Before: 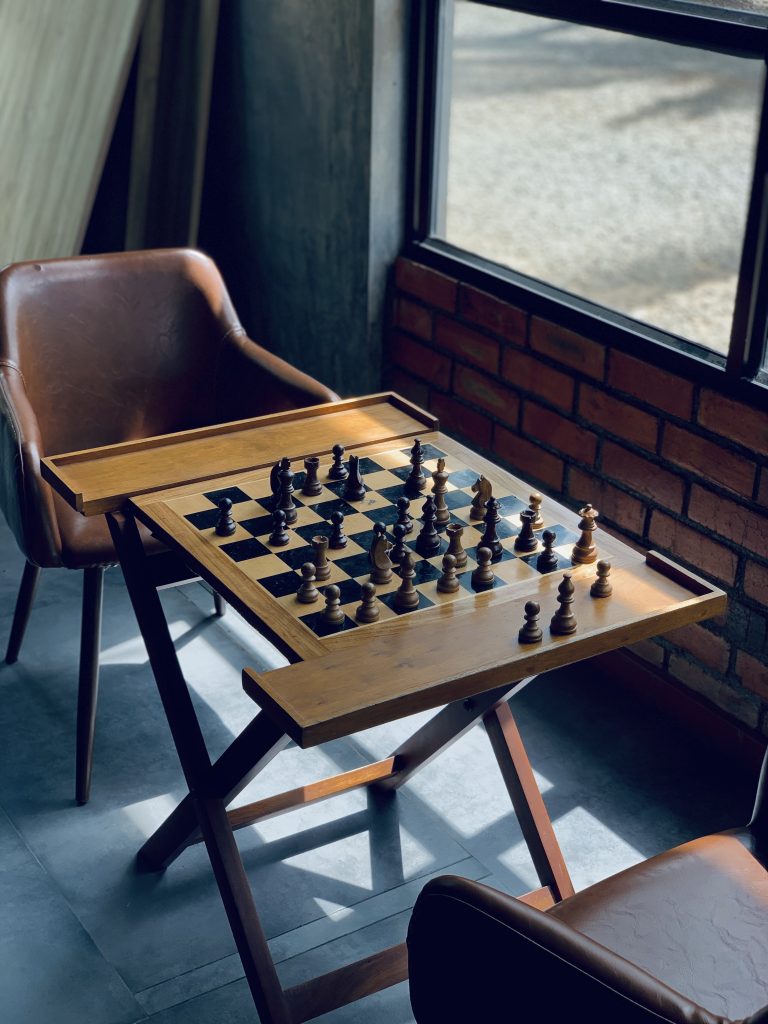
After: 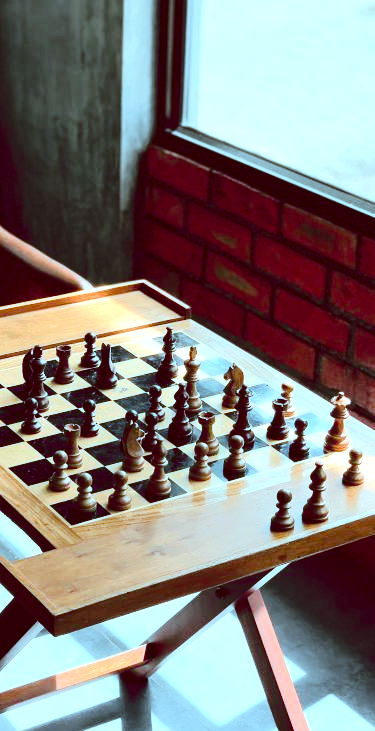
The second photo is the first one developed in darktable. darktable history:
tone curve: curves: ch0 [(0, 0.032) (0.094, 0.08) (0.265, 0.208) (0.41, 0.417) (0.498, 0.496) (0.638, 0.673) (0.819, 0.841) (0.96, 0.899)]; ch1 [(0, 0) (0.161, 0.092) (0.37, 0.302) (0.417, 0.434) (0.495, 0.498) (0.576, 0.589) (0.725, 0.765) (1, 1)]; ch2 [(0, 0) (0.352, 0.403) (0.45, 0.469) (0.521, 0.515) (0.59, 0.579) (1, 1)], color space Lab, independent channels, preserve colors none
color balance rgb: linear chroma grading › global chroma 15.135%, perceptual saturation grading › global saturation 20%, perceptual saturation grading › highlights -50.367%, perceptual saturation grading › shadows 30.228%, perceptual brilliance grading › global brilliance 4.495%, global vibrance 14.521%
color correction: highlights a* -14.38, highlights b* -16.86, shadows a* 10.19, shadows b* 28.85
crop: left 32.369%, top 10.943%, right 18.692%, bottom 17.601%
exposure: black level correction 0, exposure 1.375 EV, compensate highlight preservation false
